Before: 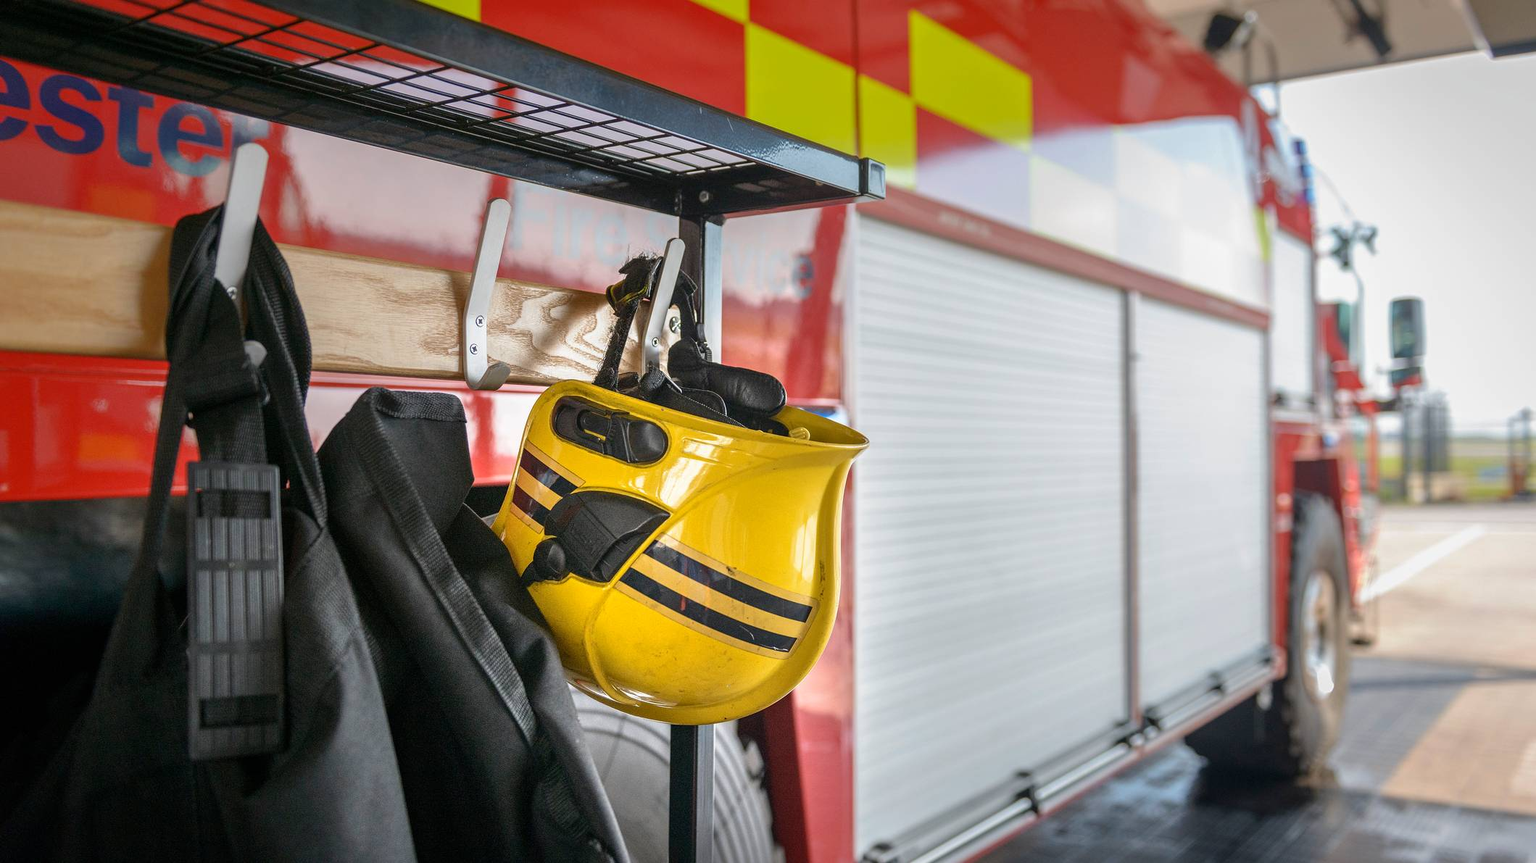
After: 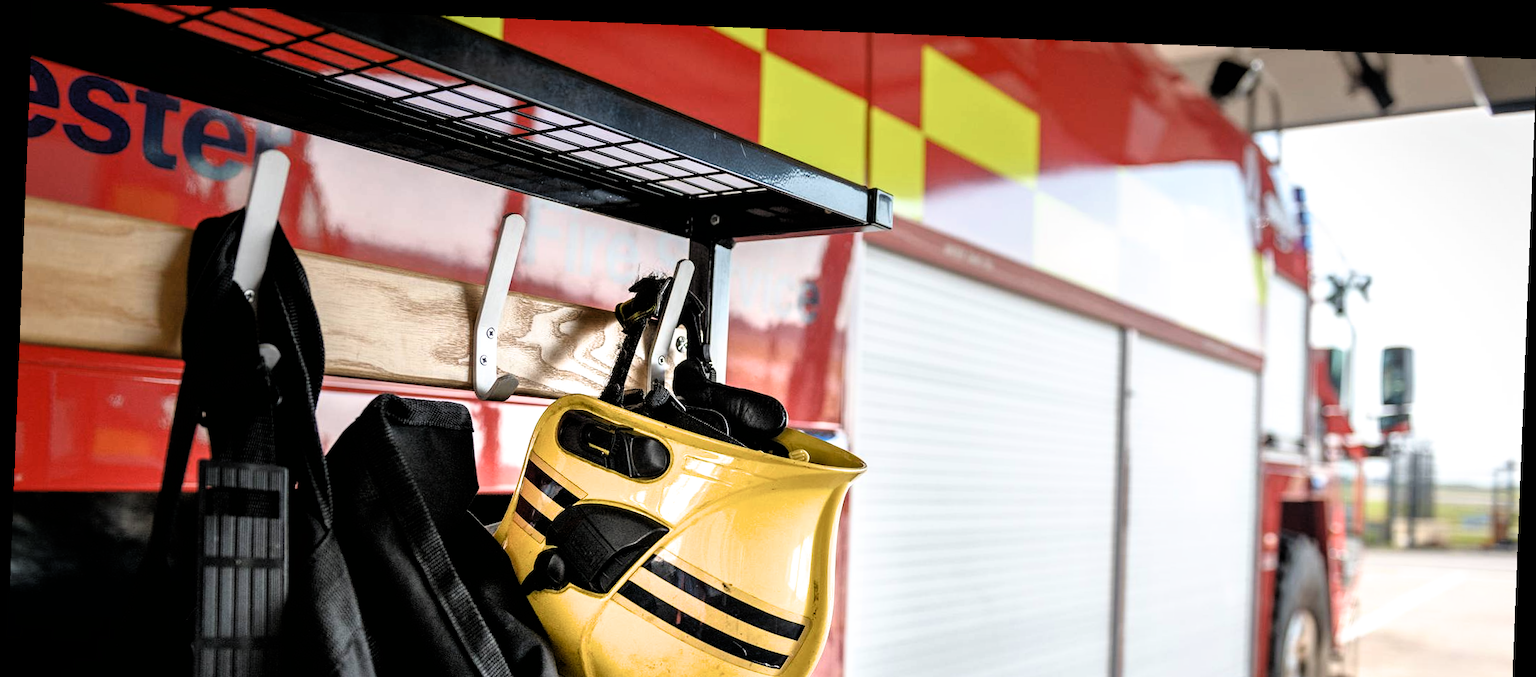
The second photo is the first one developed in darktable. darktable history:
crop: bottom 24.967%
rotate and perspective: rotation 2.27°, automatic cropping off
filmic rgb: black relative exposure -3.63 EV, white relative exposure 2.16 EV, hardness 3.62
tone equalizer: on, module defaults
